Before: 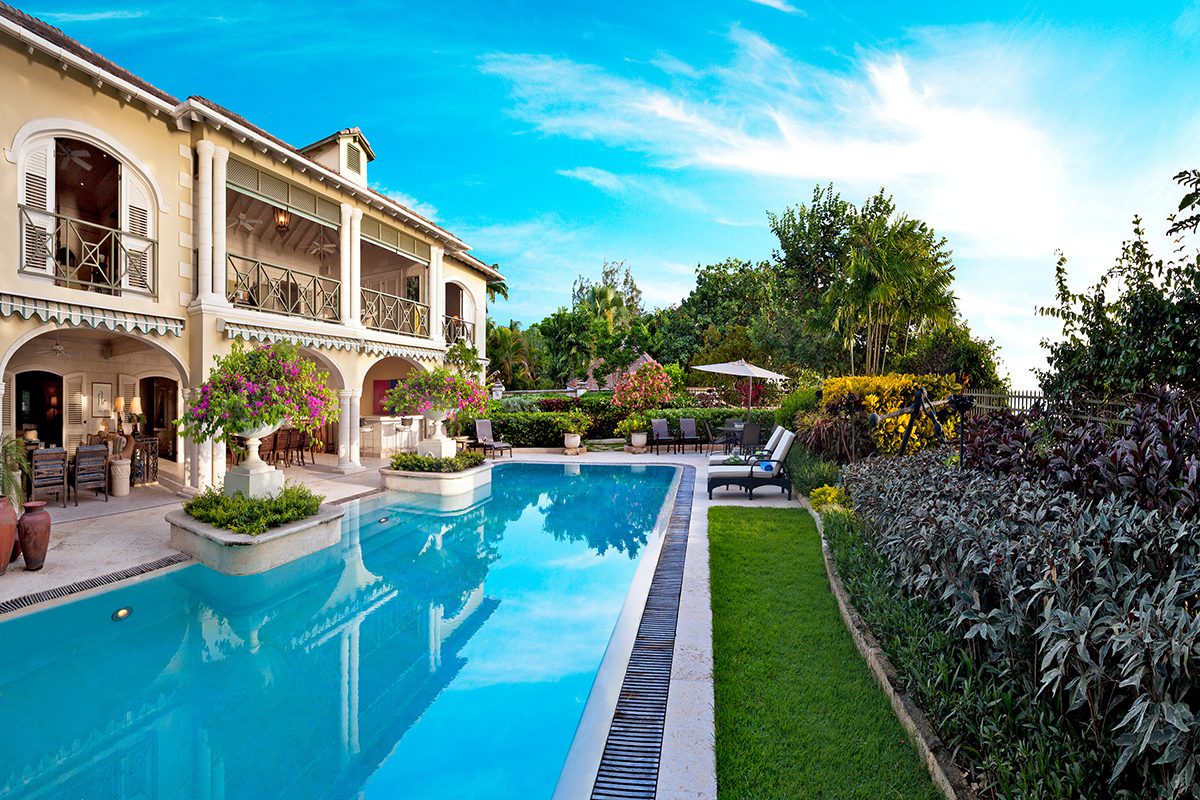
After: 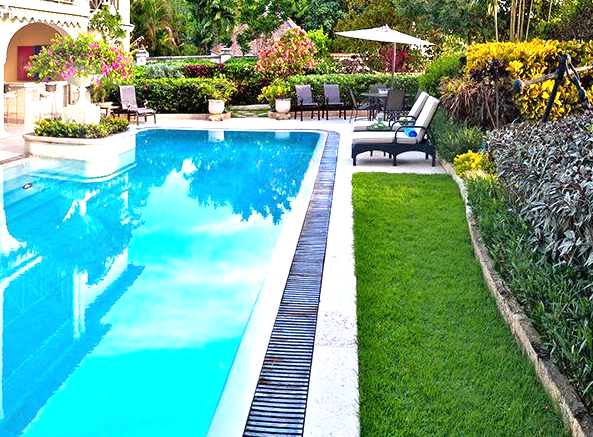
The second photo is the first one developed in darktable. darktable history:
crop: left 29.672%, top 41.786%, right 20.851%, bottom 3.487%
exposure: black level correction 0, exposure 1.1 EV, compensate highlight preservation false
